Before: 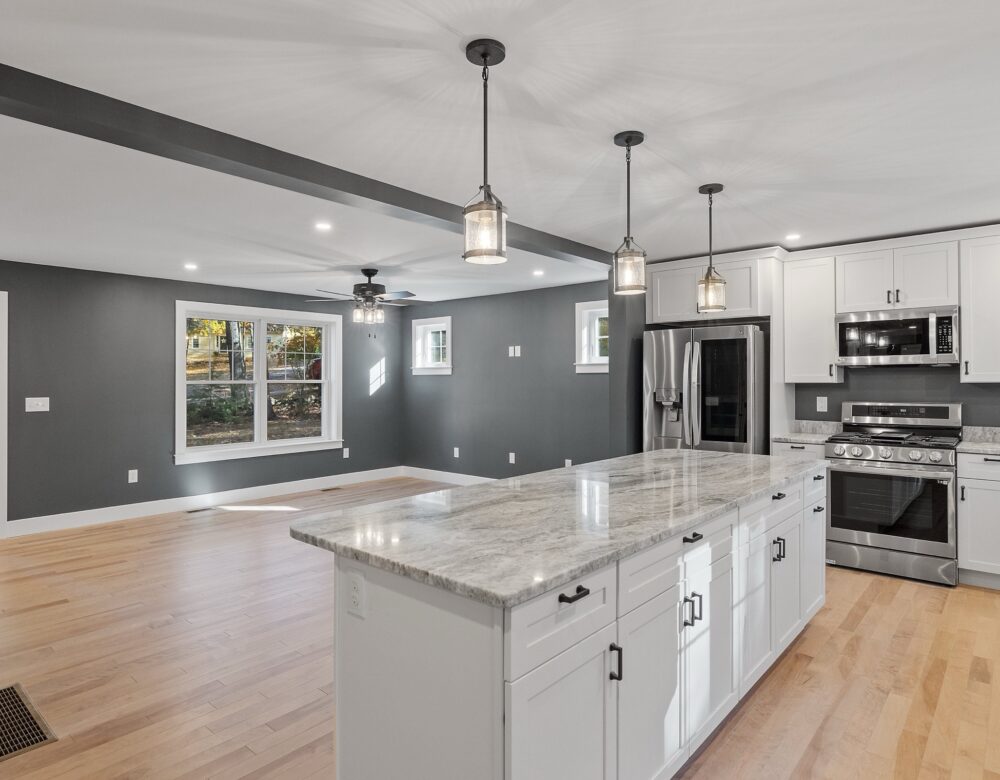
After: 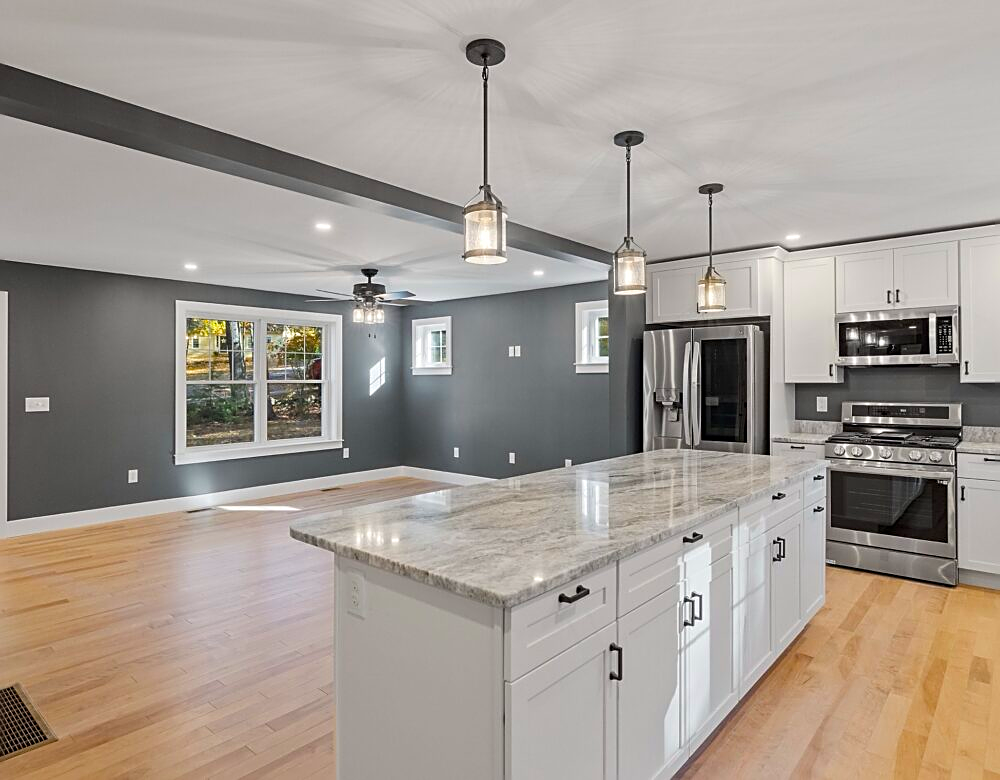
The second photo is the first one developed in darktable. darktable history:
velvia: strength 32%, mid-tones bias 0.2
sharpen: on, module defaults
